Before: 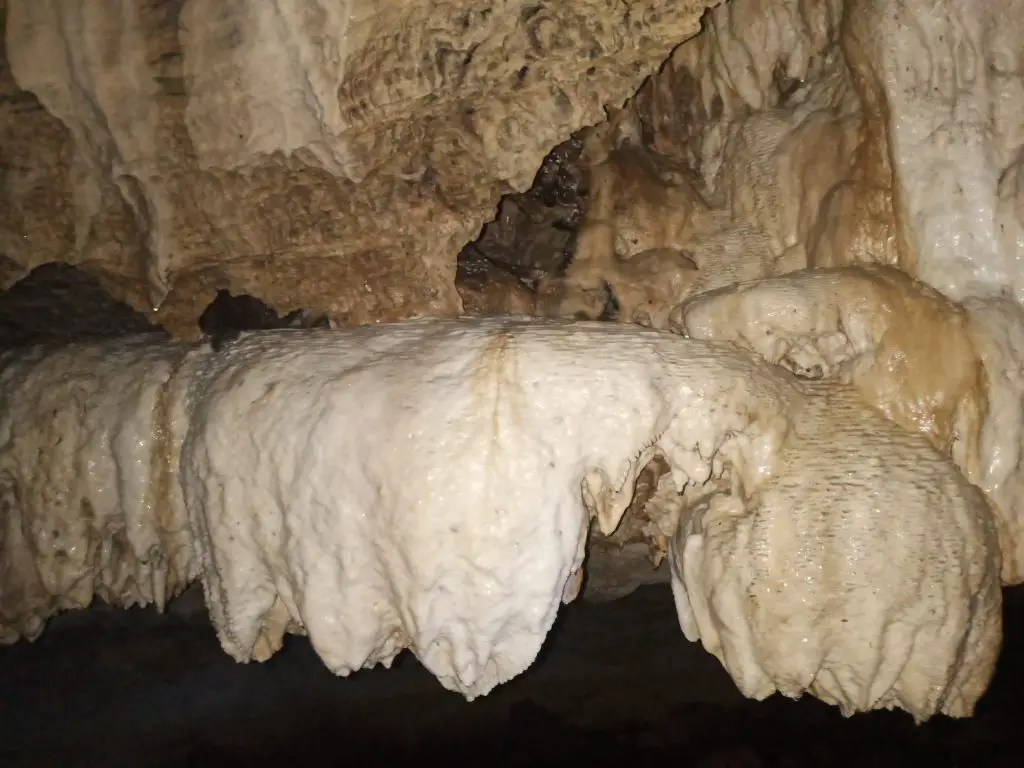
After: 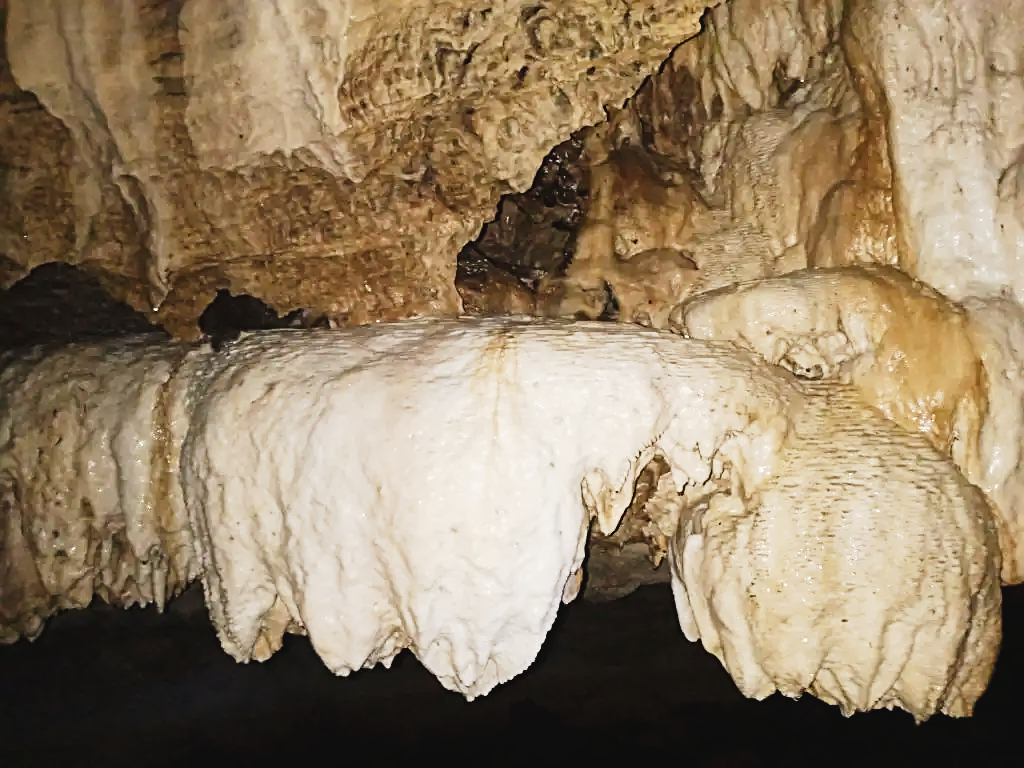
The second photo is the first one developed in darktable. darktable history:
tone curve: curves: ch0 [(0, 0.036) (0.037, 0.042) (0.167, 0.143) (0.433, 0.502) (0.531, 0.637) (0.696, 0.825) (0.856, 0.92) (1, 0.98)]; ch1 [(0, 0) (0.424, 0.383) (0.482, 0.459) (0.501, 0.5) (0.522, 0.526) (0.559, 0.563) (0.604, 0.646) (0.715, 0.729) (1, 1)]; ch2 [(0, 0) (0.369, 0.388) (0.45, 0.48) (0.499, 0.502) (0.504, 0.504) (0.512, 0.526) (0.581, 0.595) (0.708, 0.786) (1, 1)], preserve colors none
sharpen: radius 2.531, amount 0.618
